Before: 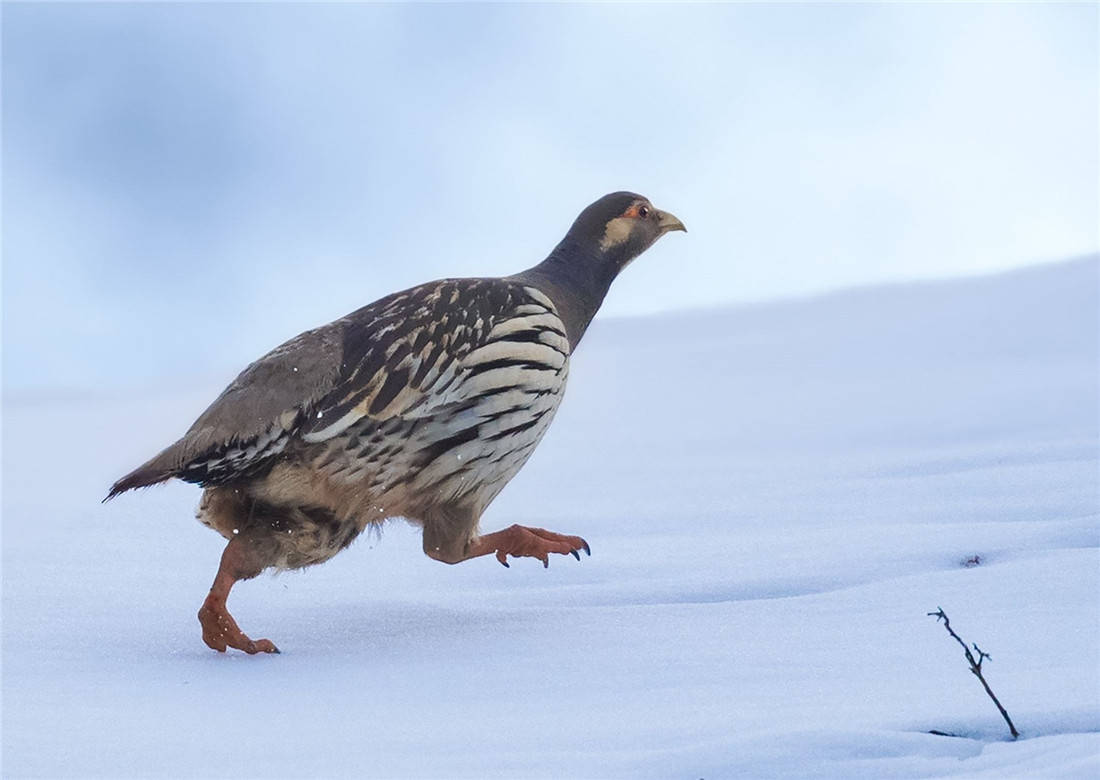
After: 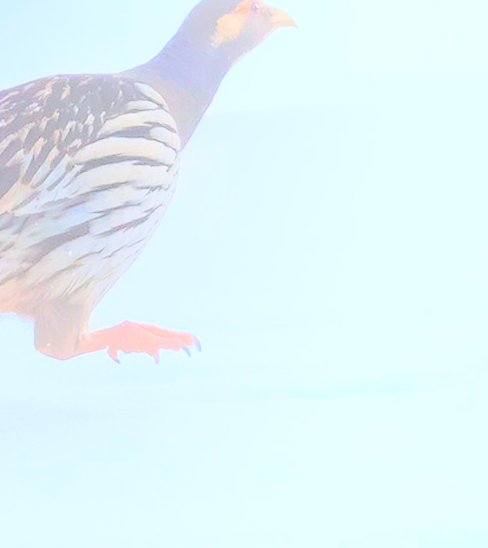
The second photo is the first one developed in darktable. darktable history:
color zones: curves: ch0 [(0, 0.5) (0.143, 0.5) (0.286, 0.5) (0.429, 0.5) (0.62, 0.489) (0.714, 0.445) (0.844, 0.496) (1, 0.5)]; ch1 [(0, 0.5) (0.143, 0.5) (0.286, 0.5) (0.429, 0.5) (0.571, 0.5) (0.714, 0.523) (0.857, 0.5) (1, 0.5)]
bloom: size 40%
crop: left 35.432%, top 26.233%, right 20.145%, bottom 3.432%
rgb levels: preserve colors sum RGB, levels [[0.038, 0.433, 0.934], [0, 0.5, 1], [0, 0.5, 1]]
exposure: black level correction 0, exposure 0.5 EV, compensate highlight preservation false
color correction: highlights a* -0.137, highlights b* -5.91, shadows a* -0.137, shadows b* -0.137
